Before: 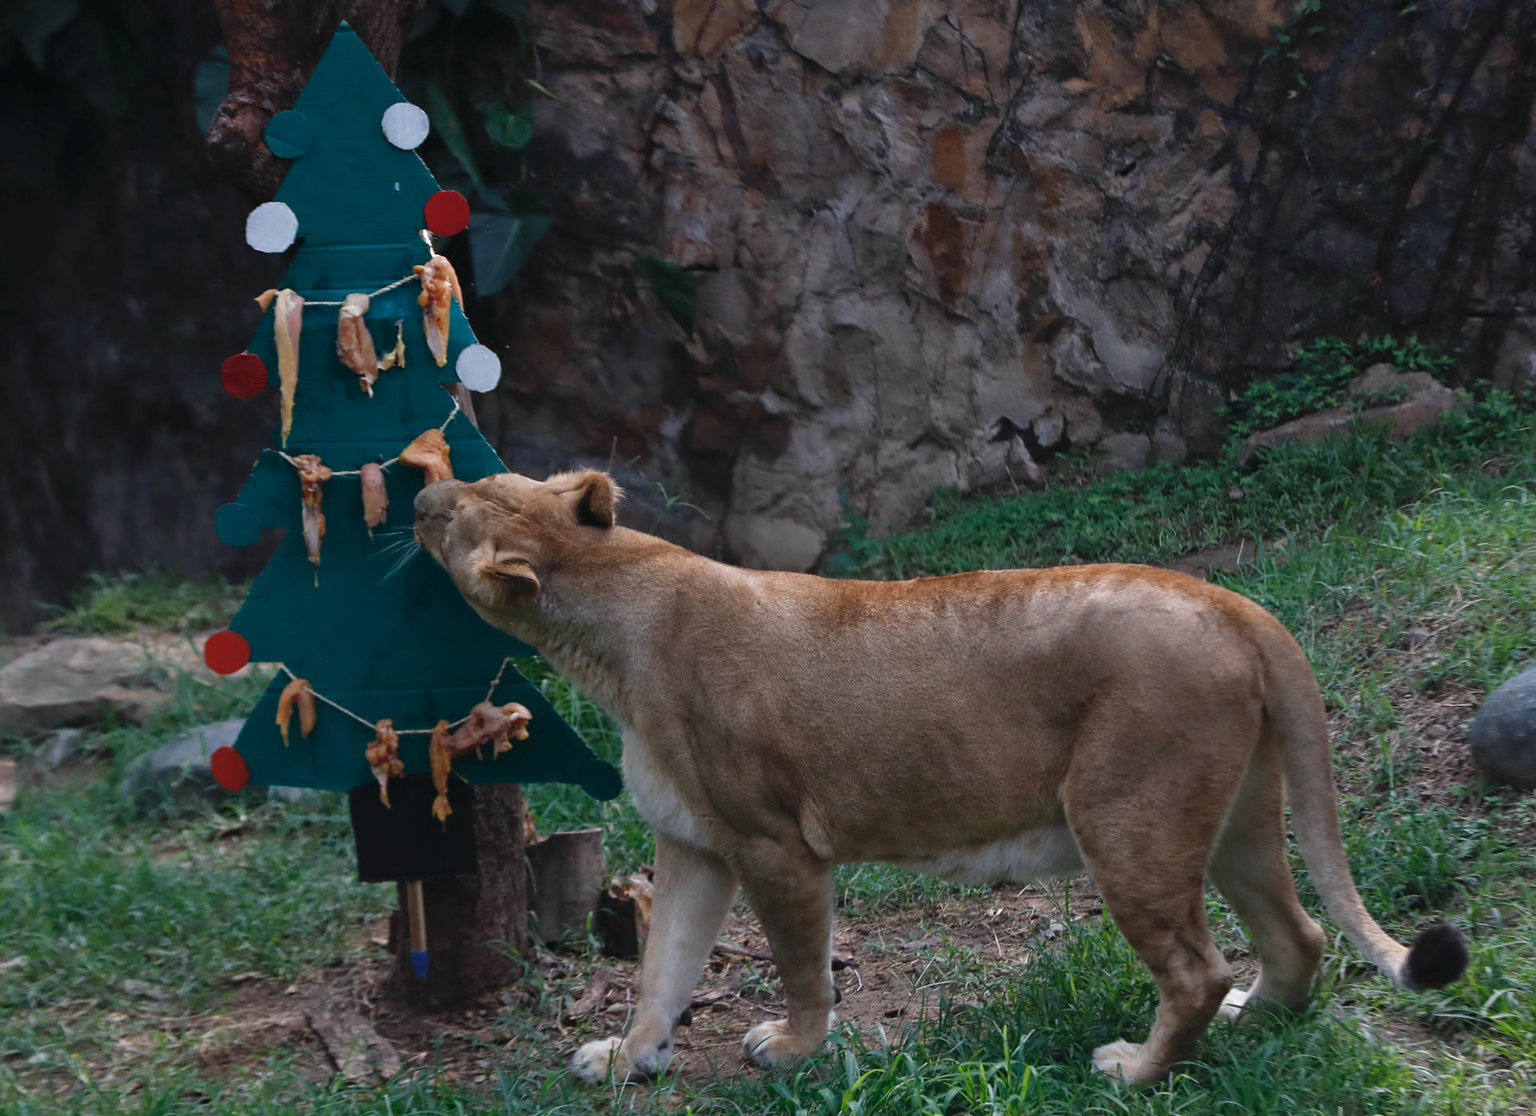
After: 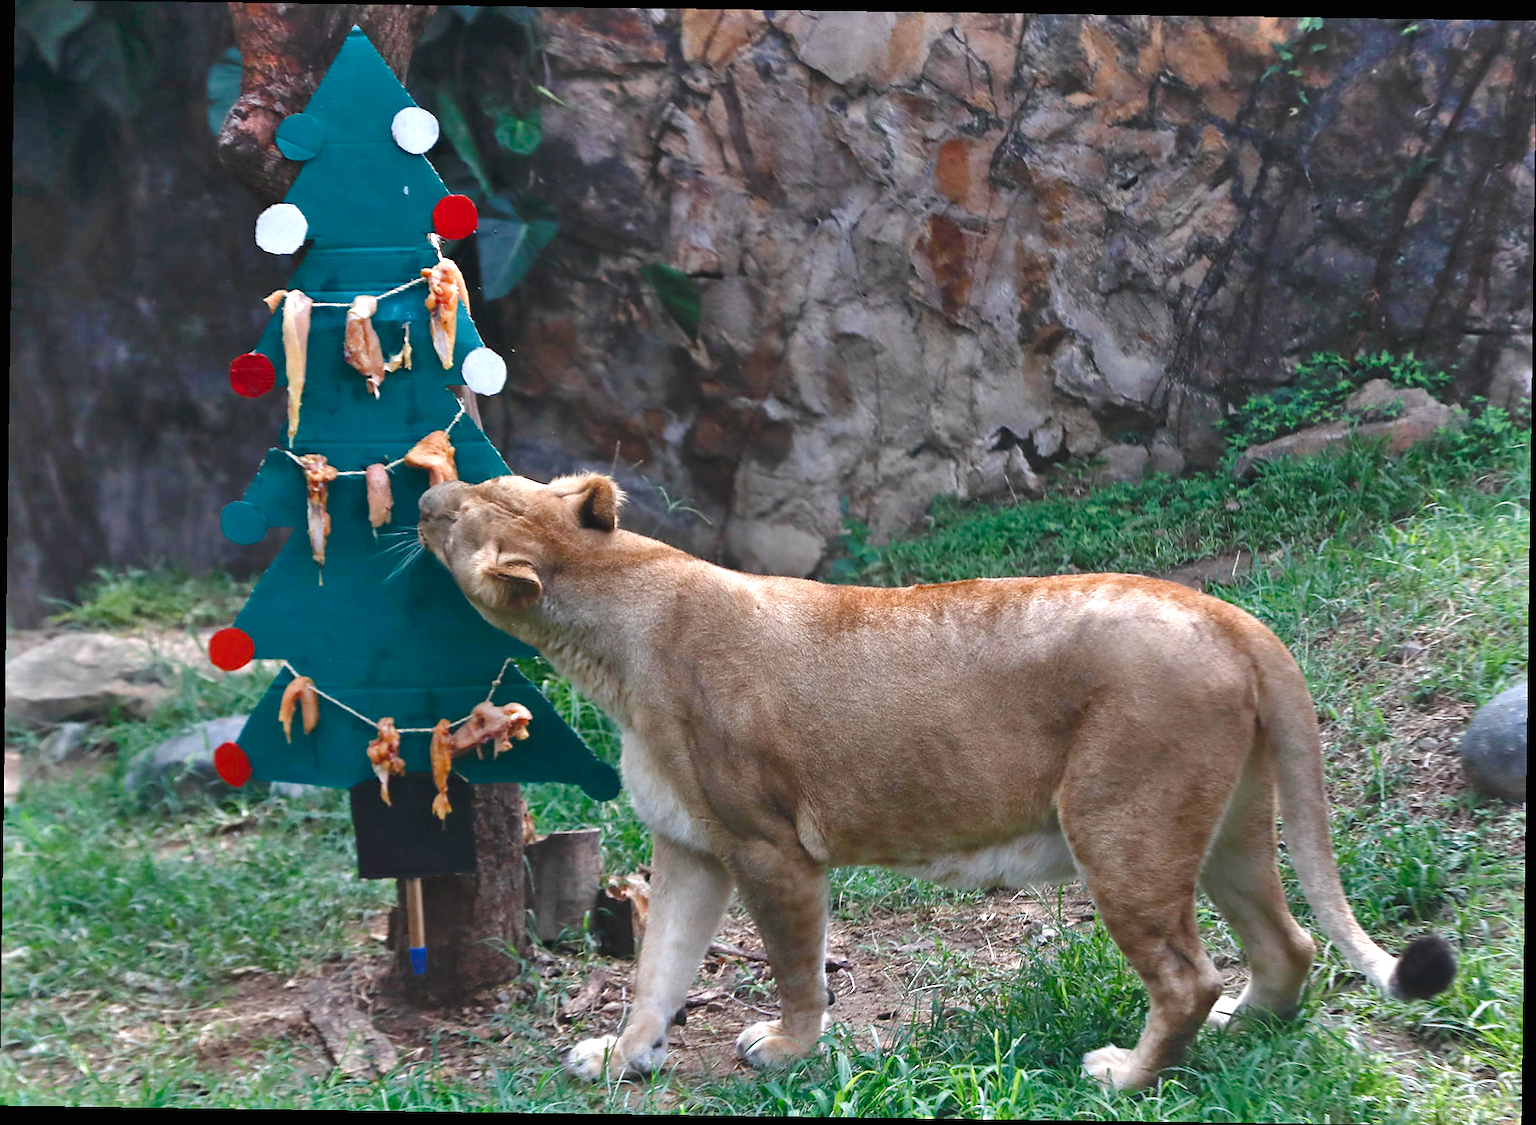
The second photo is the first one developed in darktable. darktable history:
sharpen: radius 1, threshold 1
exposure: black level correction 0, exposure 1.2 EV, compensate exposure bias true, compensate highlight preservation false
color balance rgb: perceptual saturation grading › global saturation 20%, perceptual saturation grading › highlights -25%, perceptual saturation grading › shadows 50%, global vibrance -25%
contrast brightness saturation: saturation -0.05
shadows and highlights: soften with gaussian
rotate and perspective: rotation 0.8°, automatic cropping off
